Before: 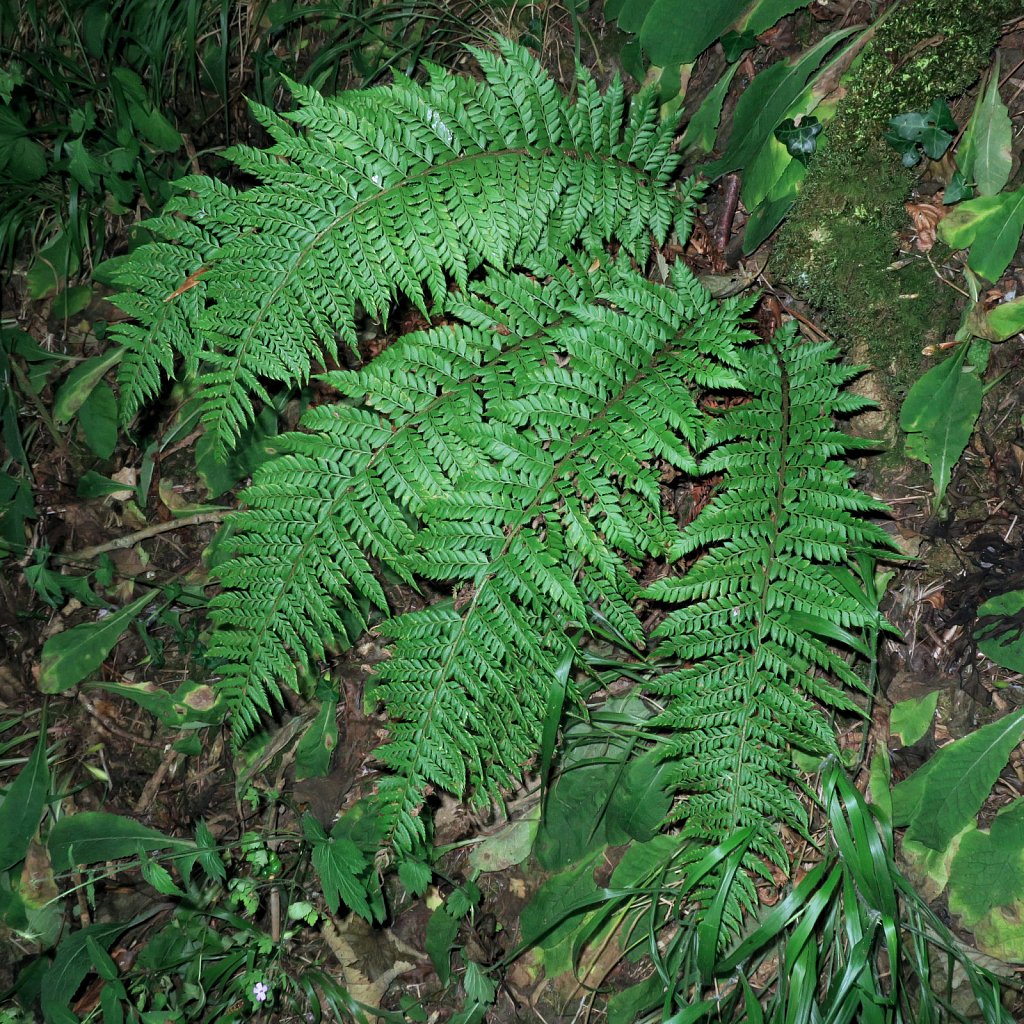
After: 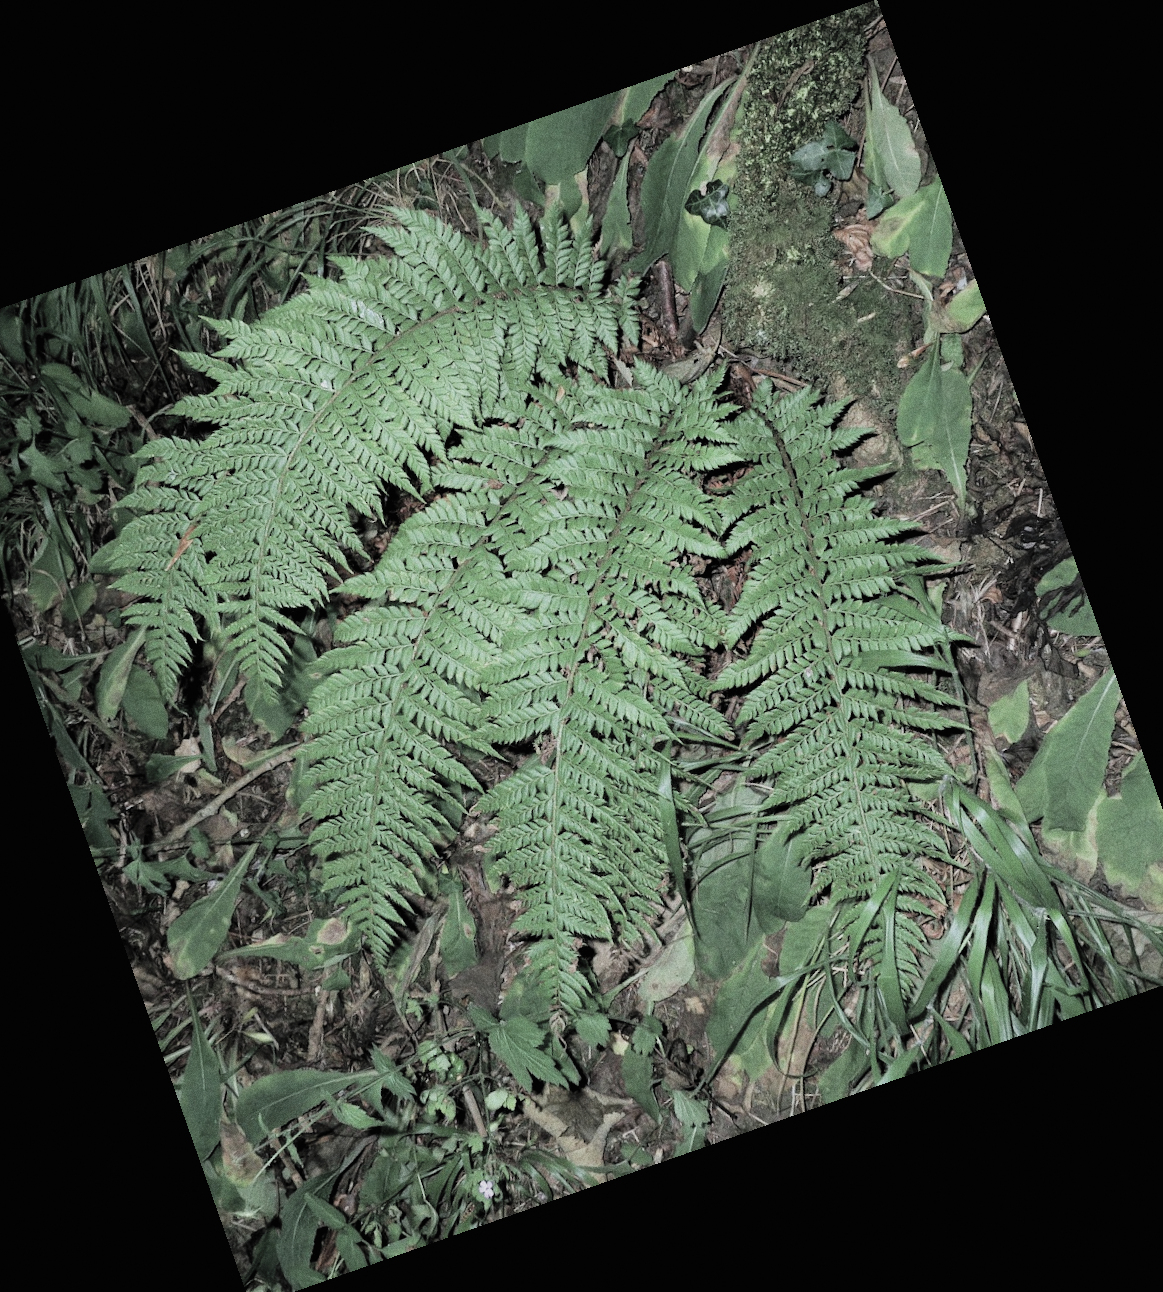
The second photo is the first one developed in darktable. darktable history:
crop and rotate: angle 19.43°, left 6.812%, right 4.125%, bottom 1.087%
grain: on, module defaults
filmic rgb: hardness 4.17
contrast brightness saturation: brightness 0.18, saturation -0.5
